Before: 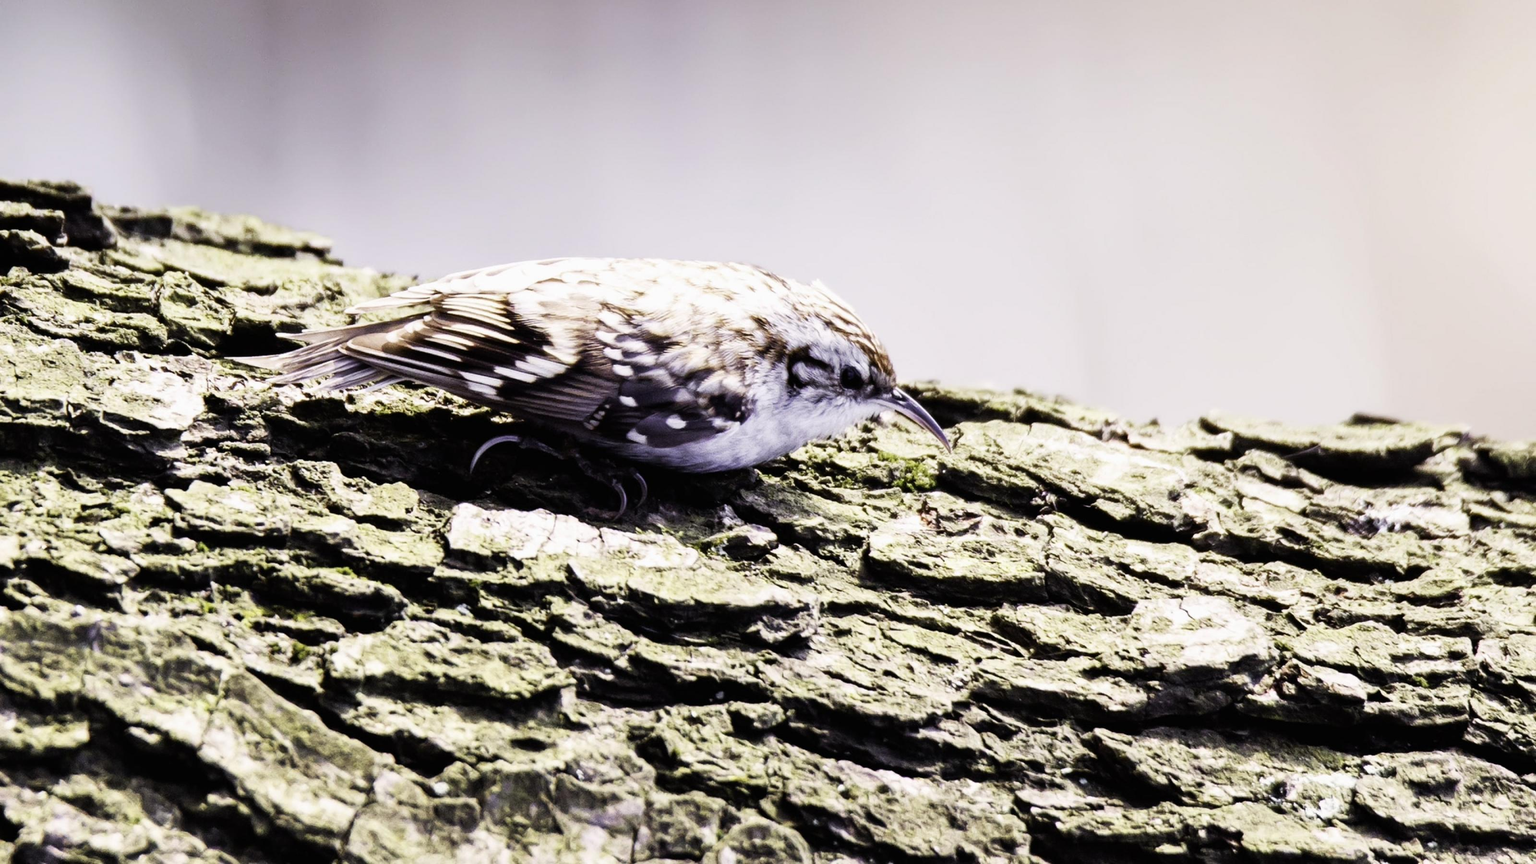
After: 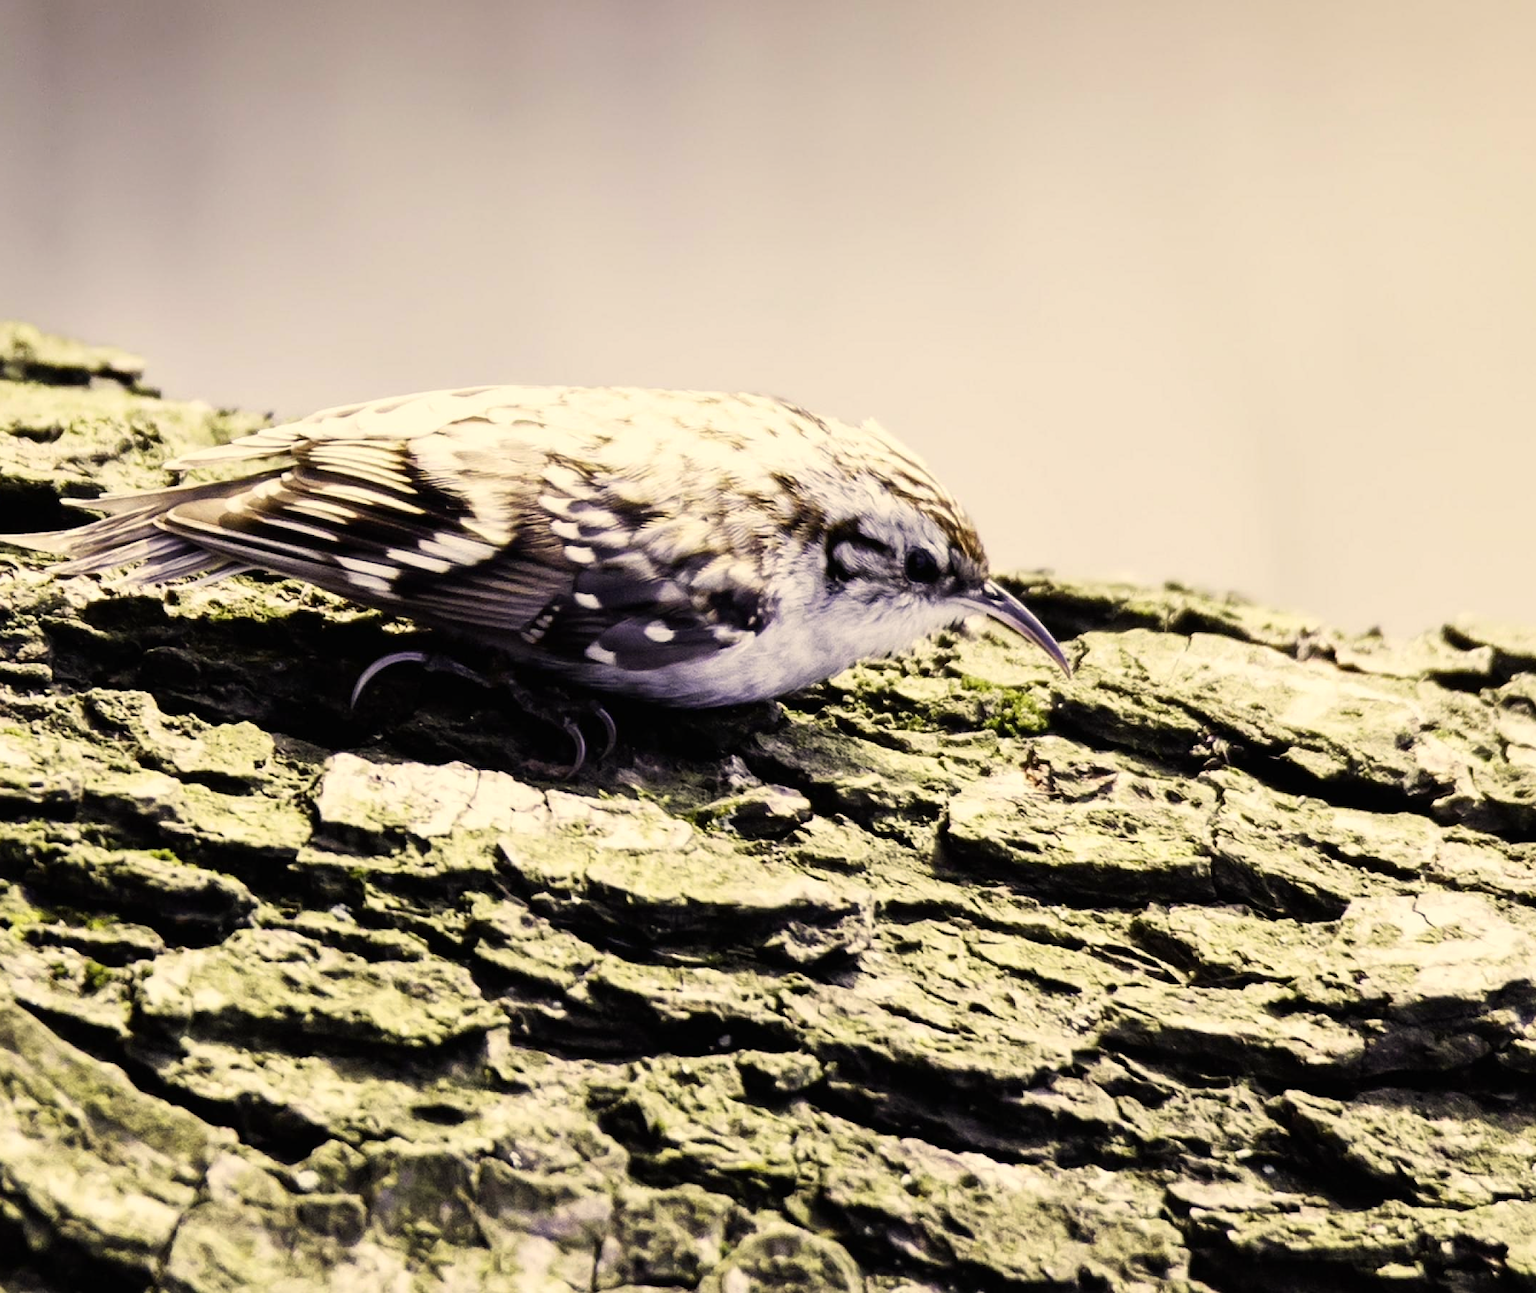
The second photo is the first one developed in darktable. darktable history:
crop and rotate: left 15.355%, right 17.816%
color correction: highlights a* 1.34, highlights b* 17.42
